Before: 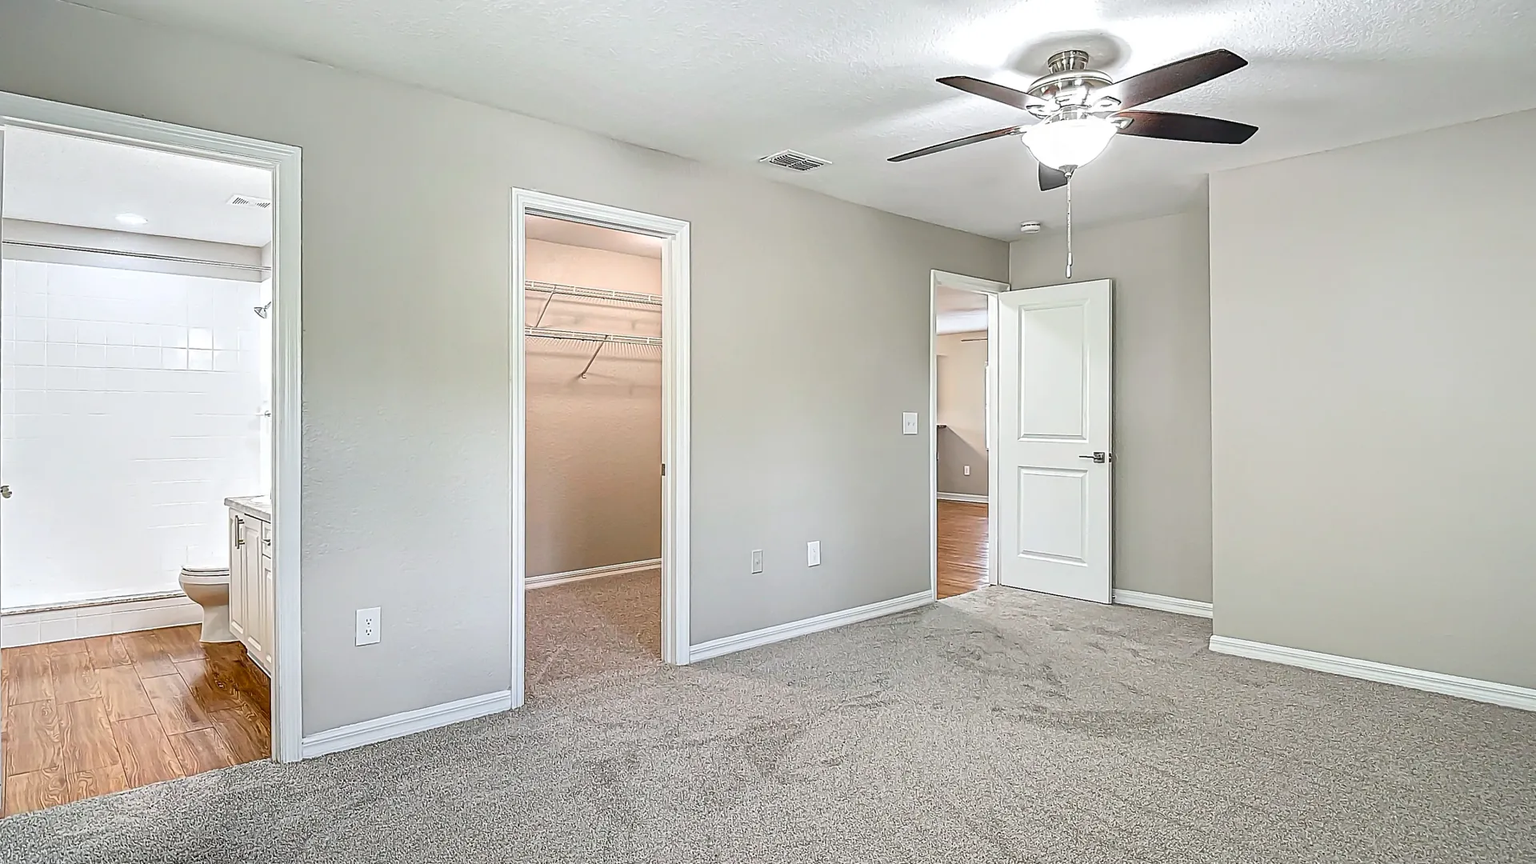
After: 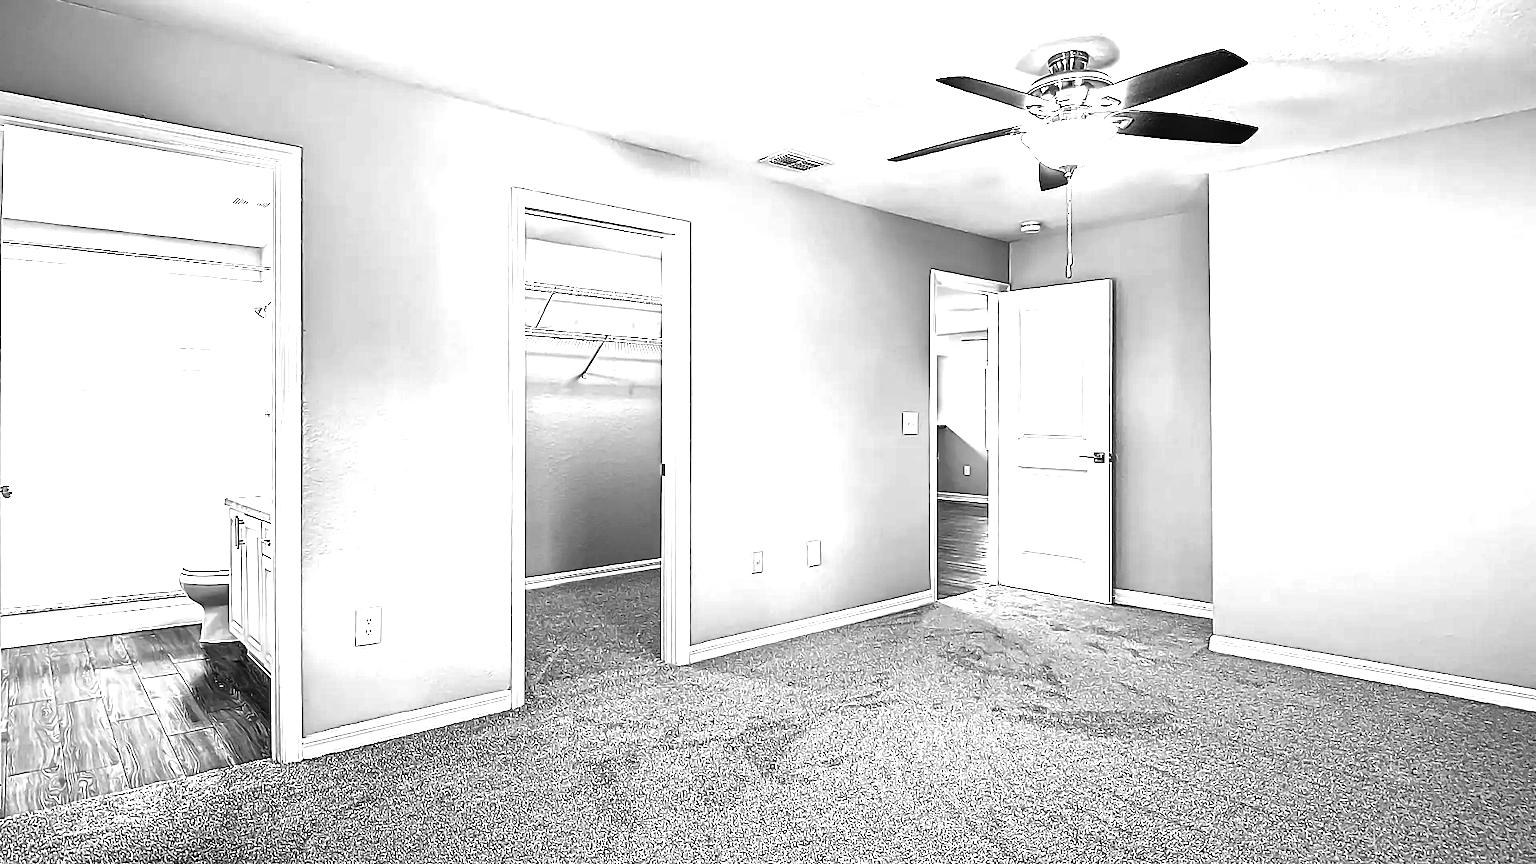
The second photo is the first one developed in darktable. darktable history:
contrast brightness saturation: contrast -0.03, brightness -0.59, saturation -1
exposure: exposure 1 EV, compensate highlight preservation false
